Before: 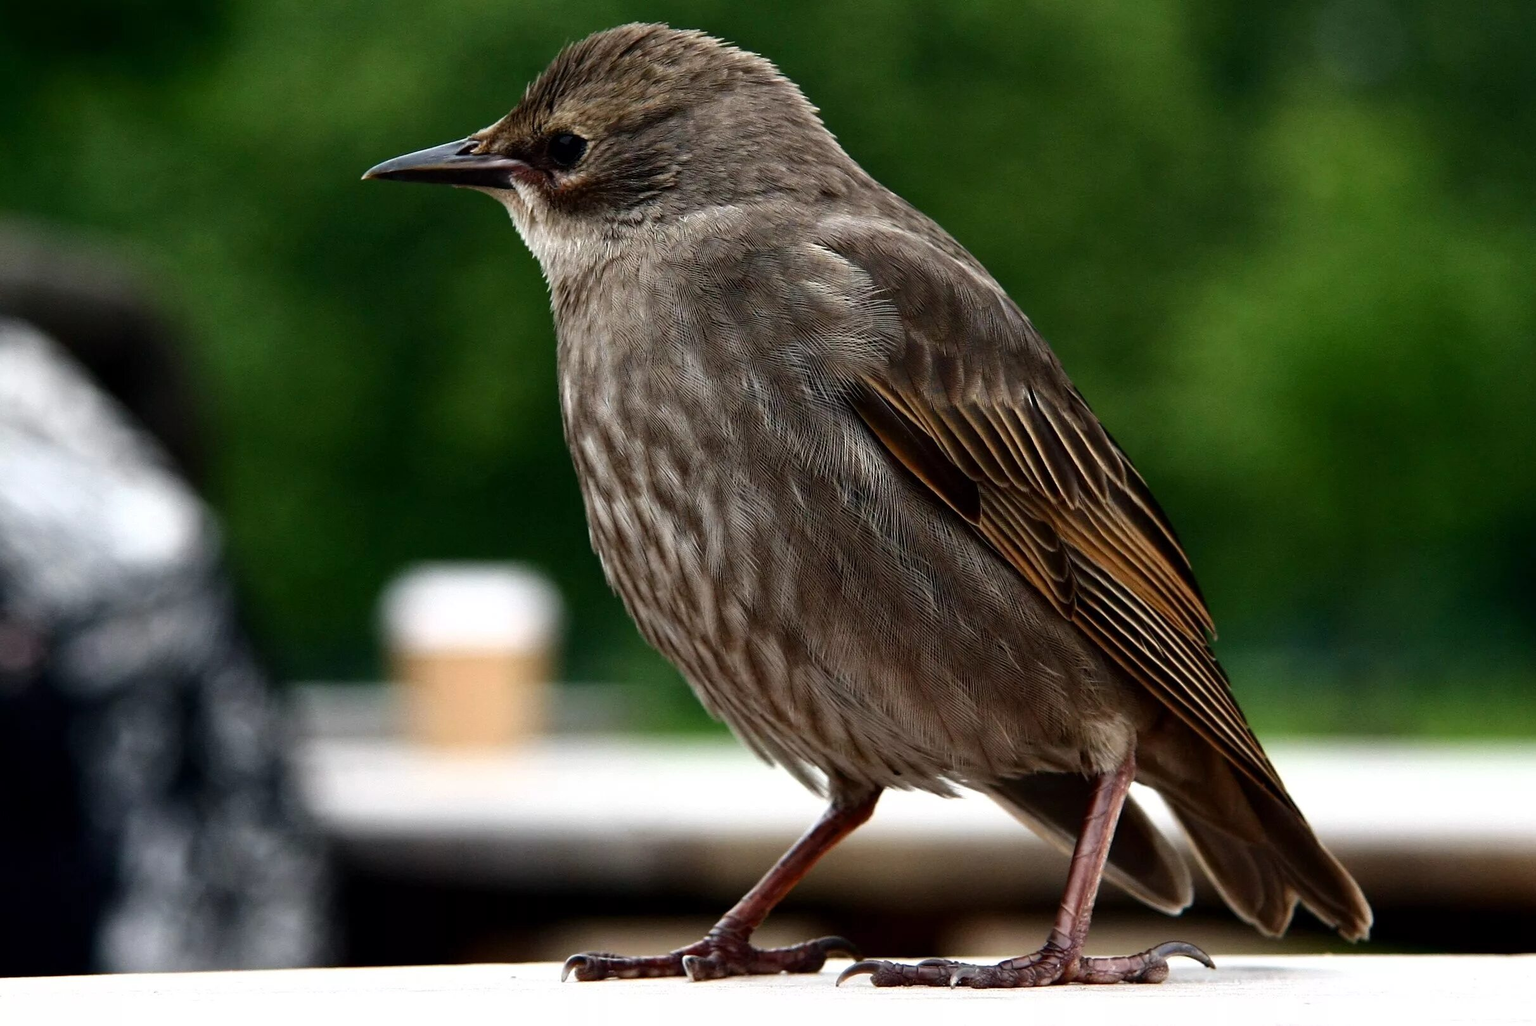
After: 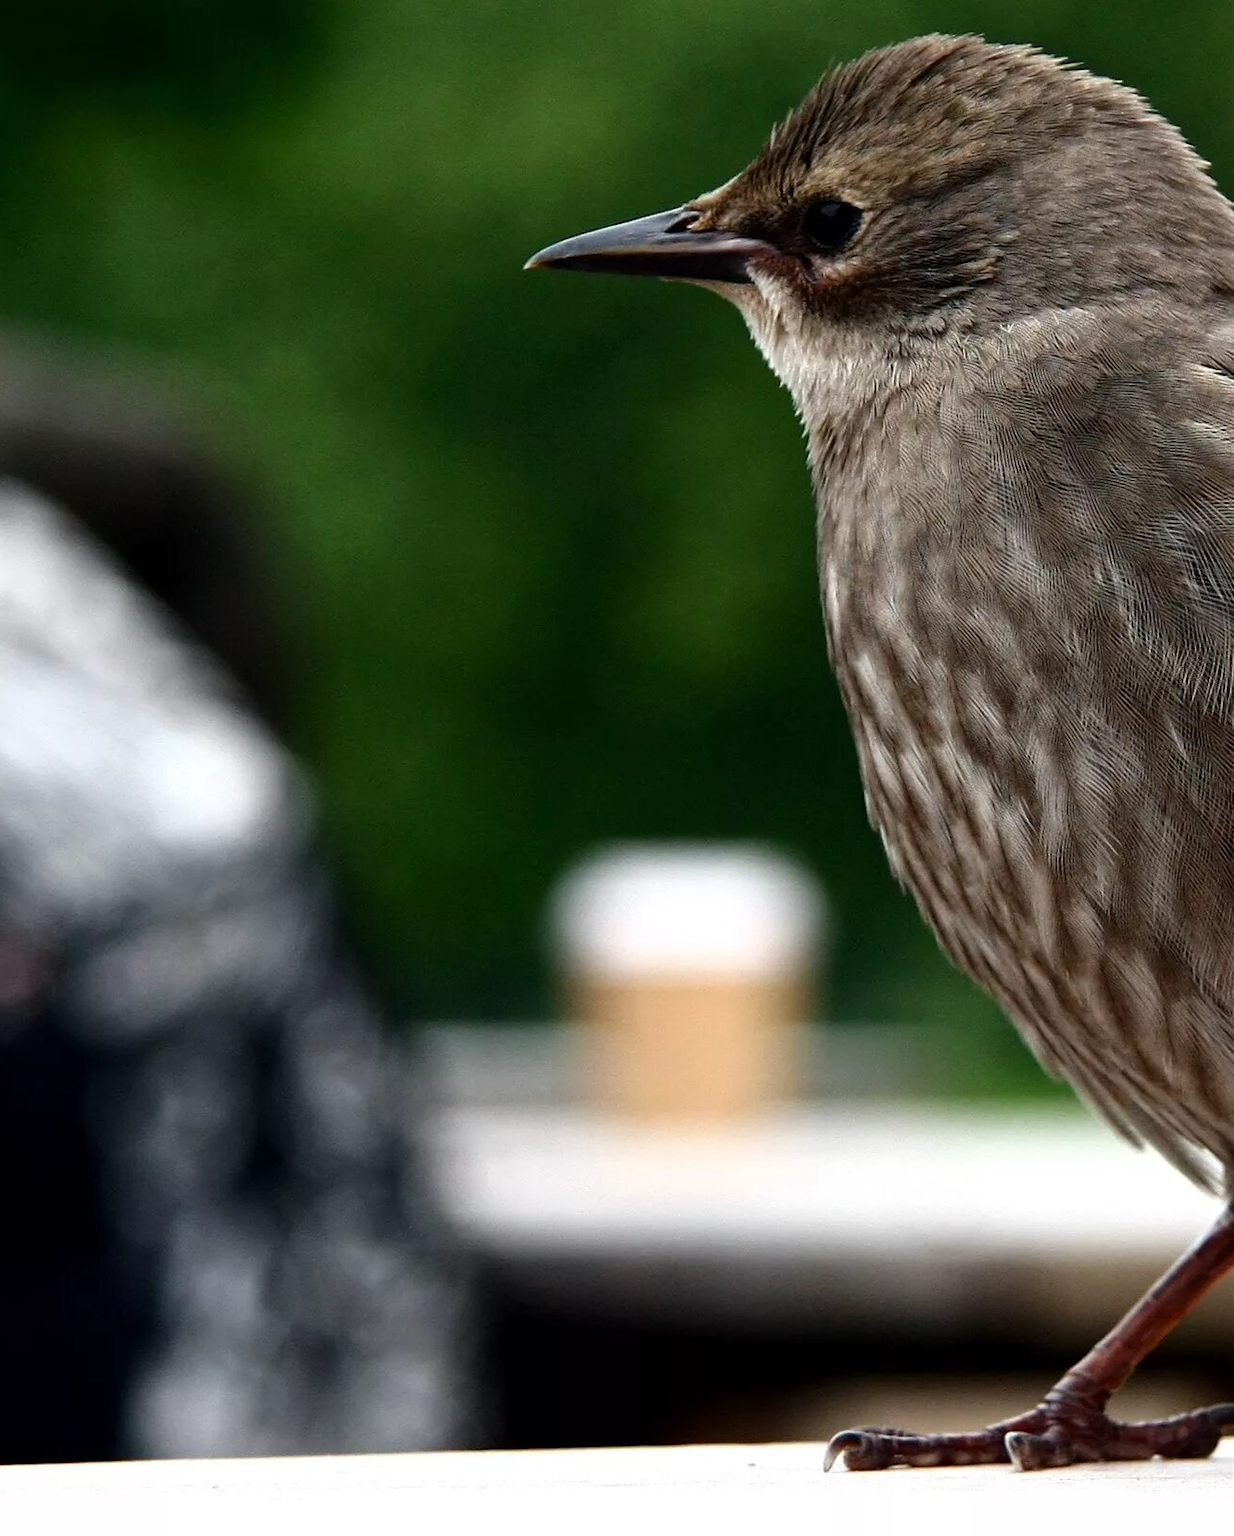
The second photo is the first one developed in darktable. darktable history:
crop: left 0.805%, right 45.543%, bottom 0.085%
